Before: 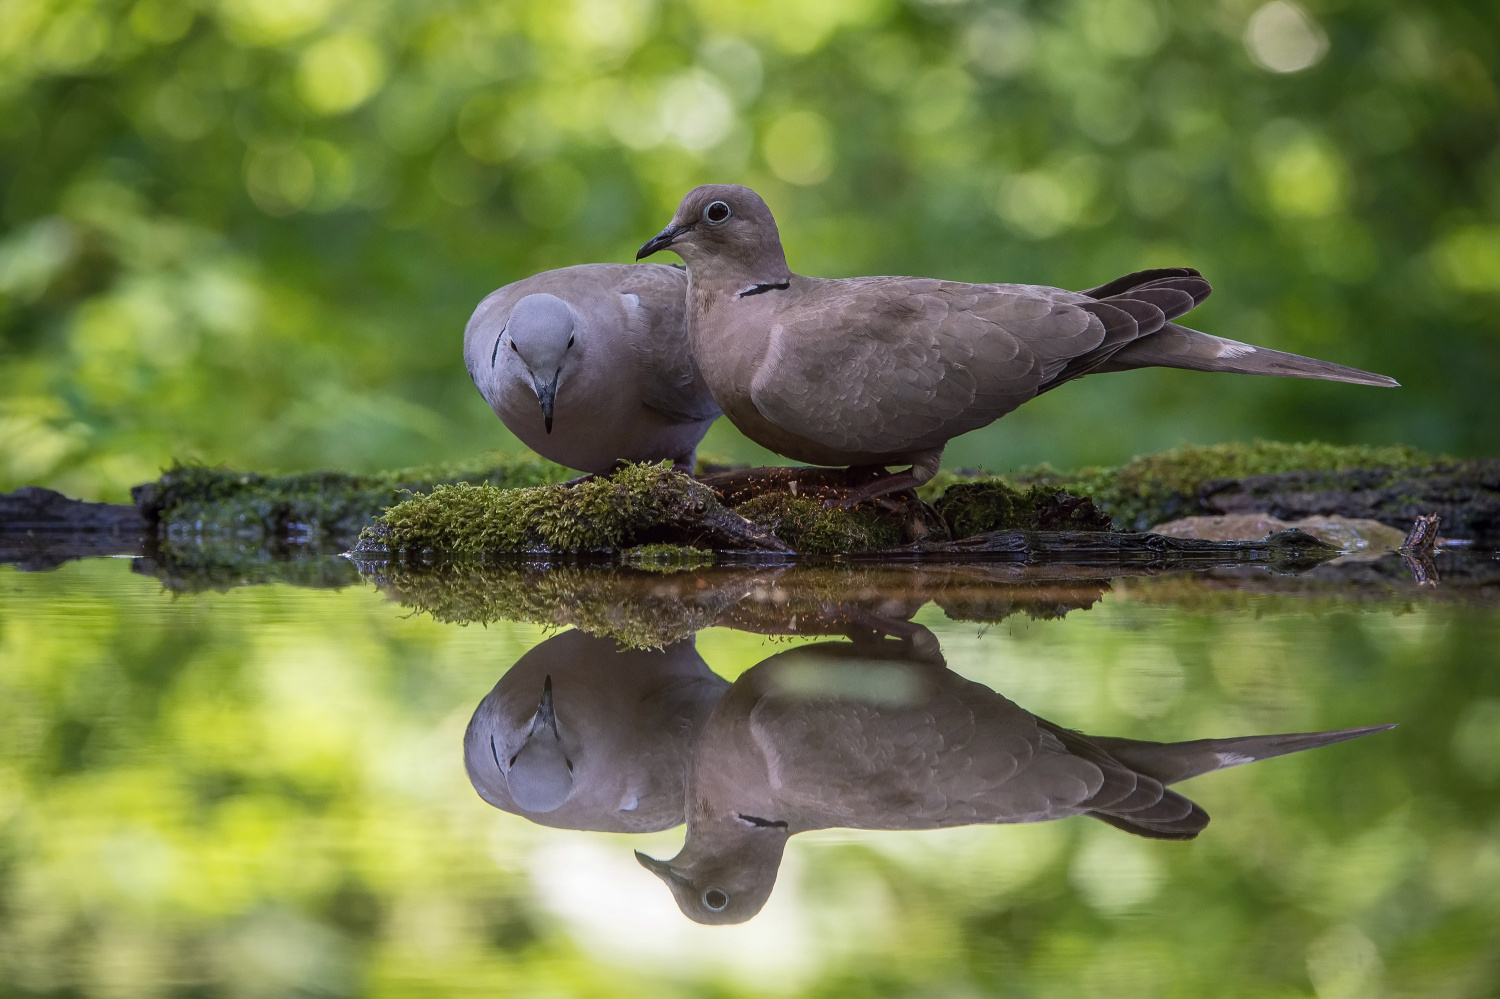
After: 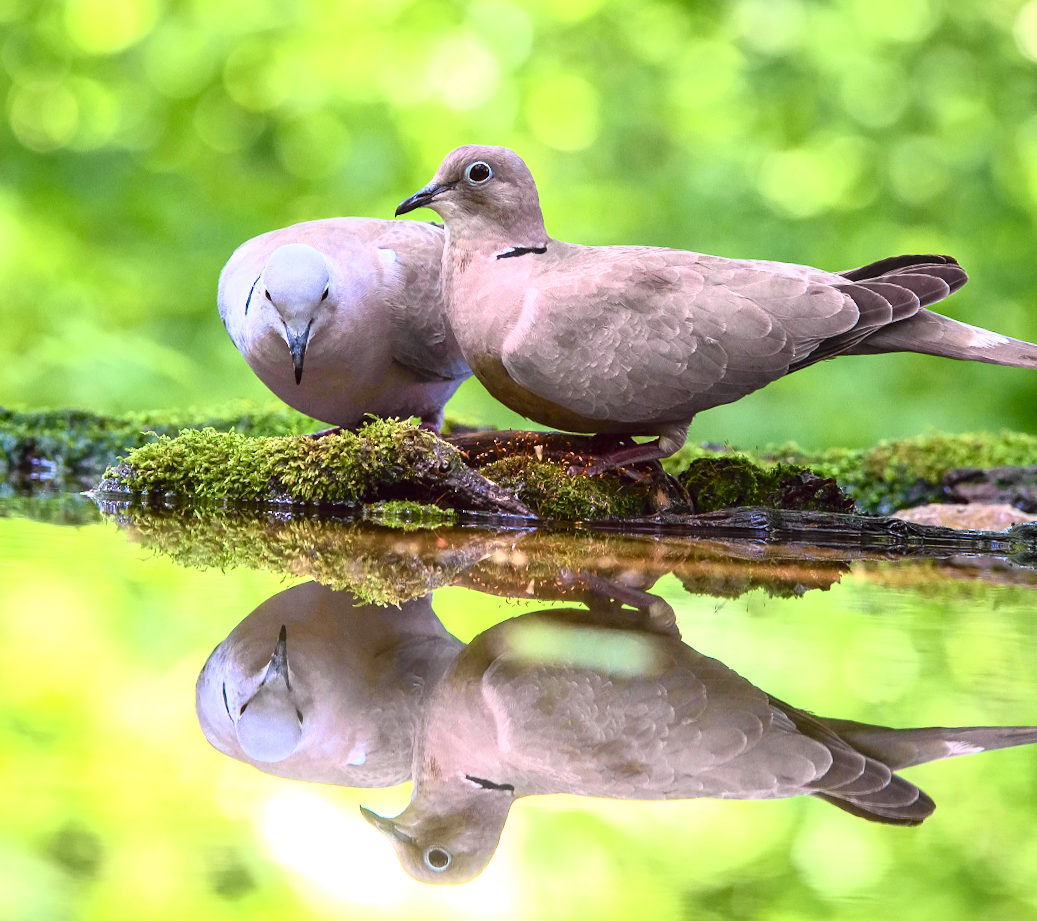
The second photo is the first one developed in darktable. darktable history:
exposure: black level correction 0, exposure 1.2 EV, compensate highlight preservation false
crop and rotate: angle -3.27°, left 14.277%, top 0.028%, right 10.766%, bottom 0.028%
tone curve: curves: ch0 [(0, 0.003) (0.044, 0.032) (0.12, 0.089) (0.19, 0.164) (0.269, 0.269) (0.473, 0.533) (0.595, 0.695) (0.718, 0.823) (0.855, 0.931) (1, 0.982)]; ch1 [(0, 0) (0.243, 0.245) (0.427, 0.387) (0.493, 0.481) (0.501, 0.5) (0.521, 0.528) (0.554, 0.586) (0.607, 0.655) (0.671, 0.735) (0.796, 0.85) (1, 1)]; ch2 [(0, 0) (0.249, 0.216) (0.357, 0.317) (0.448, 0.432) (0.478, 0.492) (0.498, 0.499) (0.517, 0.519) (0.537, 0.57) (0.569, 0.623) (0.61, 0.663) (0.706, 0.75) (0.808, 0.809) (0.991, 0.968)], color space Lab, independent channels, preserve colors none
